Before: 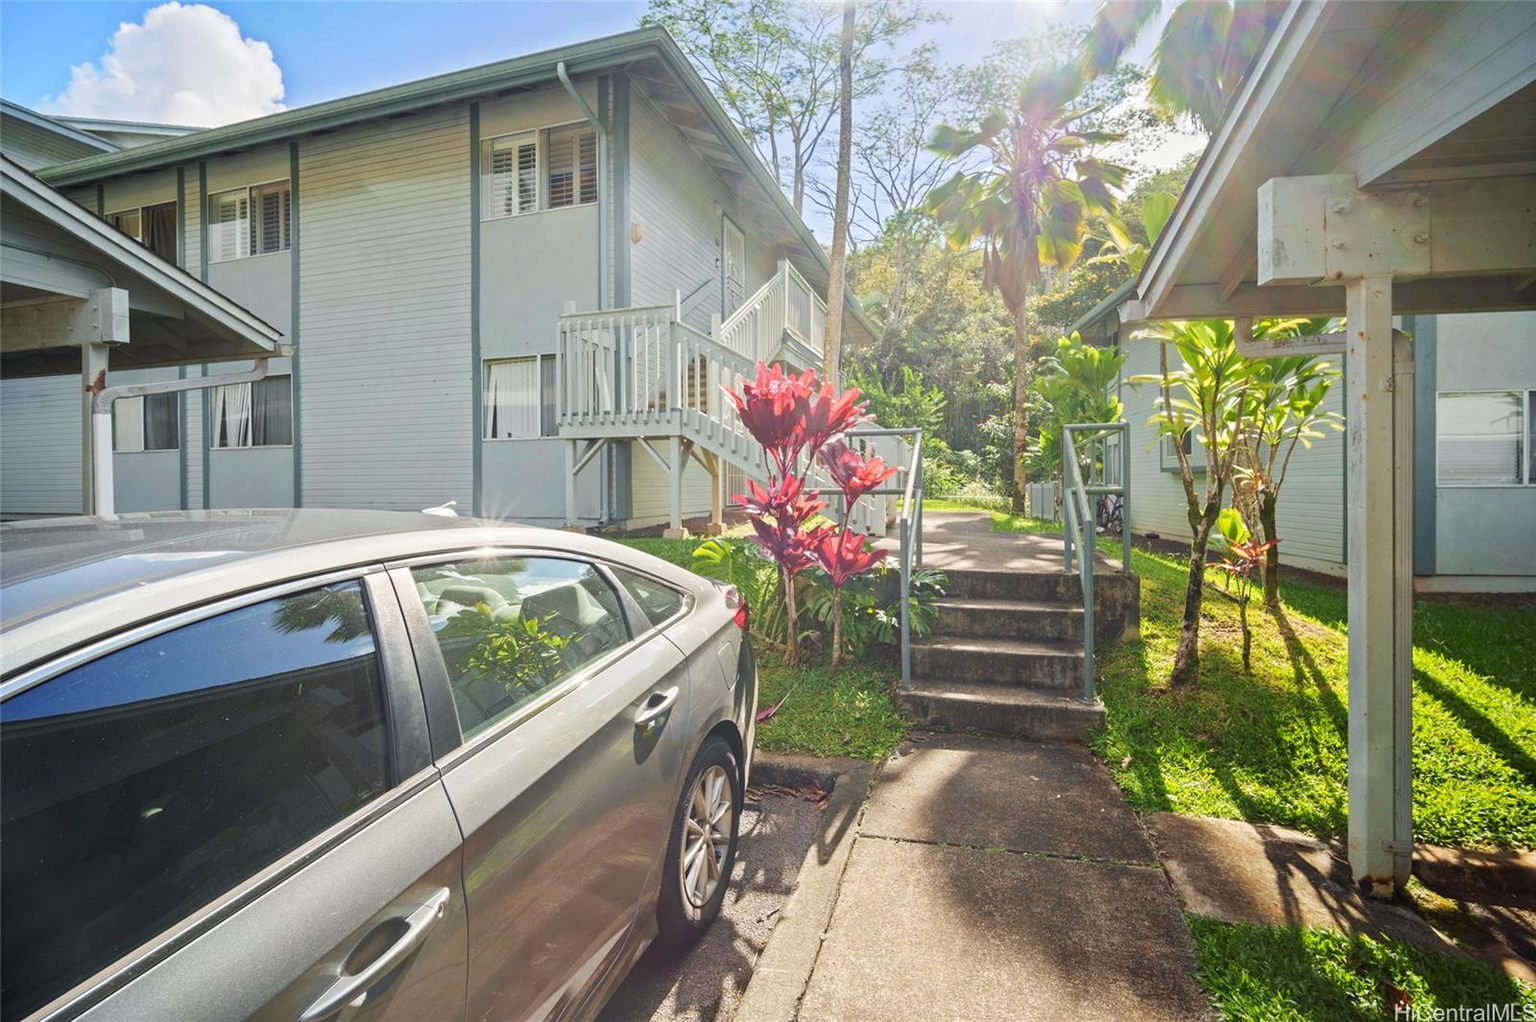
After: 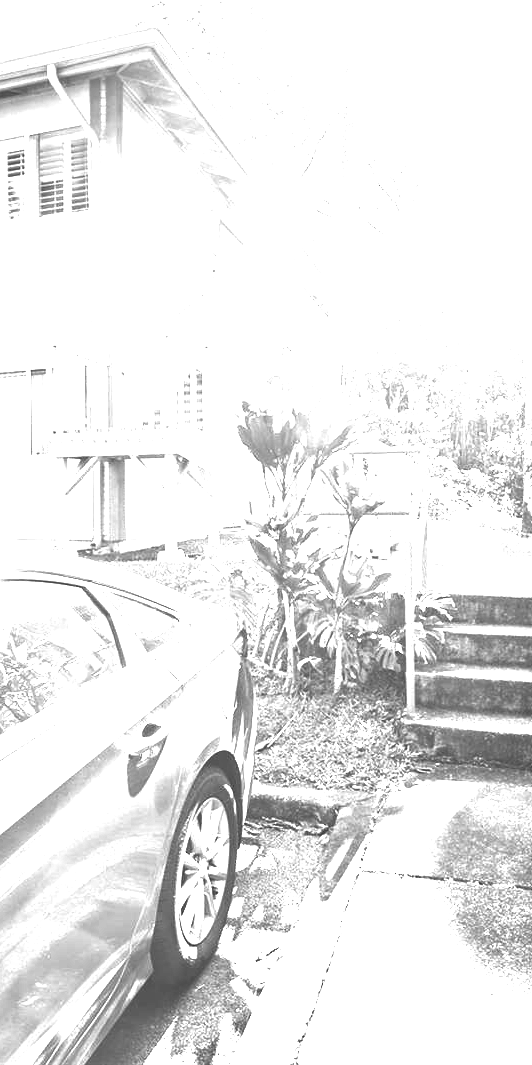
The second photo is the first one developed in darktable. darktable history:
monochrome: on, module defaults
color balance rgb: perceptual saturation grading › global saturation 25%, perceptual brilliance grading › global brilliance 35%, perceptual brilliance grading › highlights 50%, perceptual brilliance grading › mid-tones 60%, perceptual brilliance grading › shadows 35%, global vibrance 20%
crop: left 33.36%, right 33.36%
